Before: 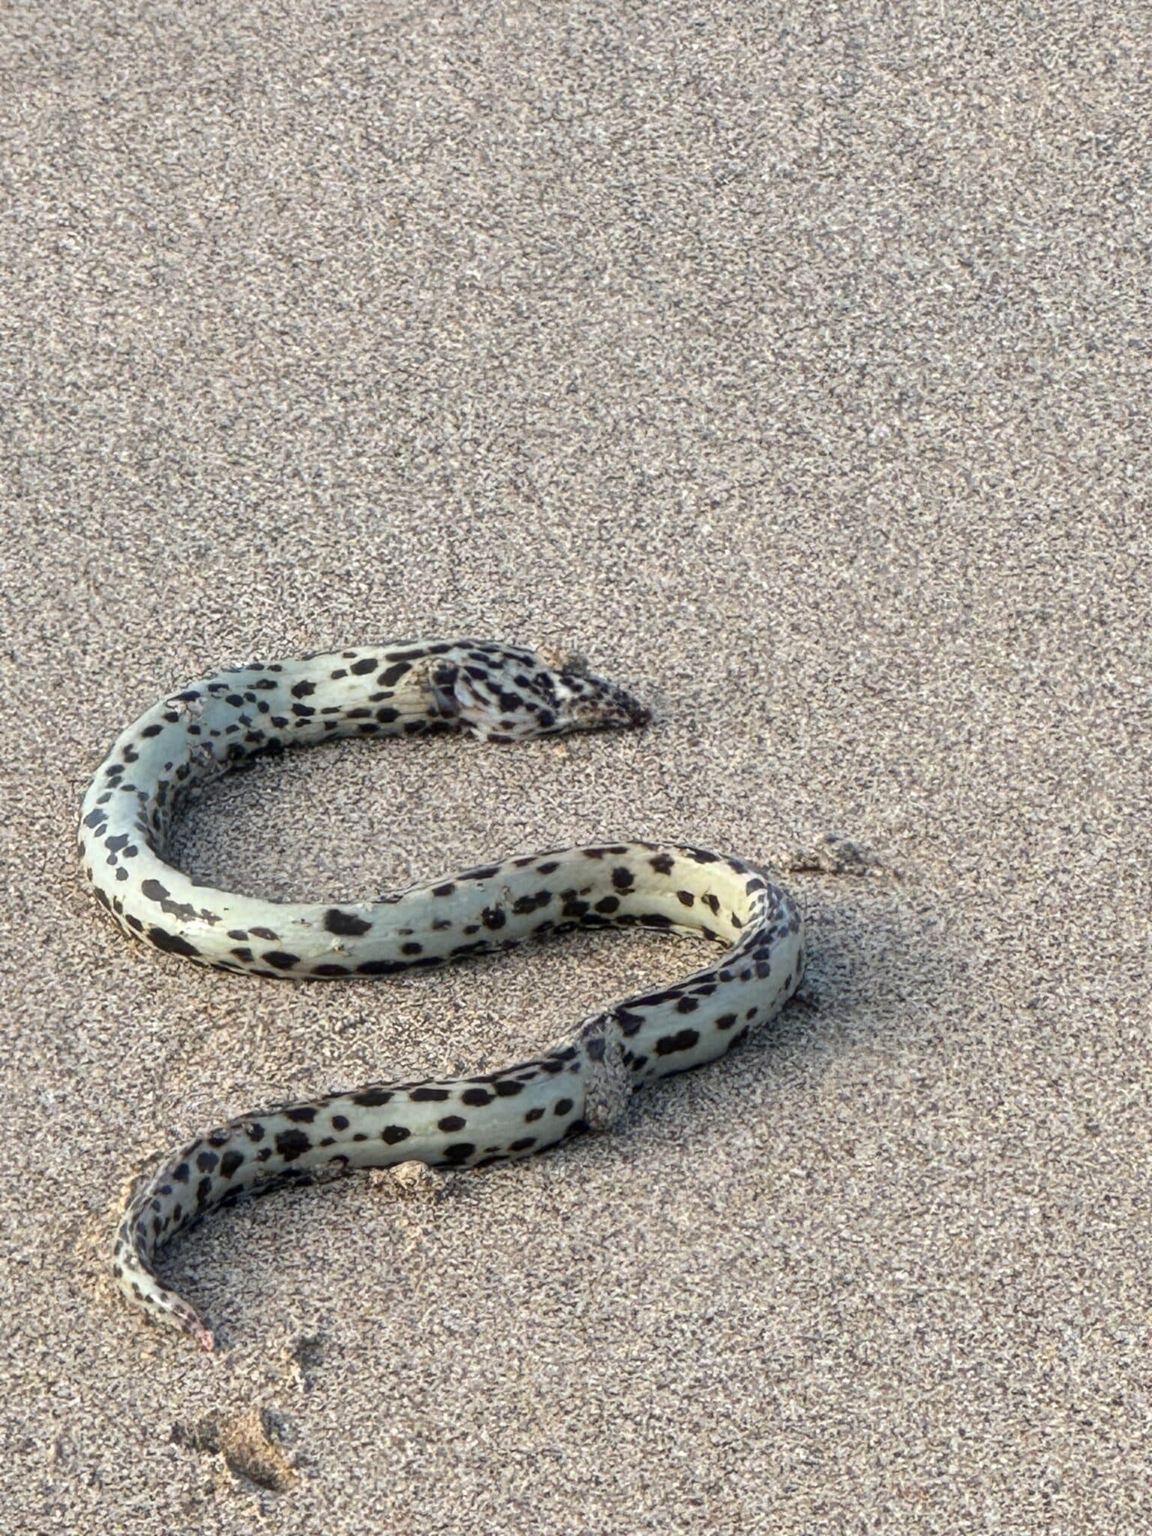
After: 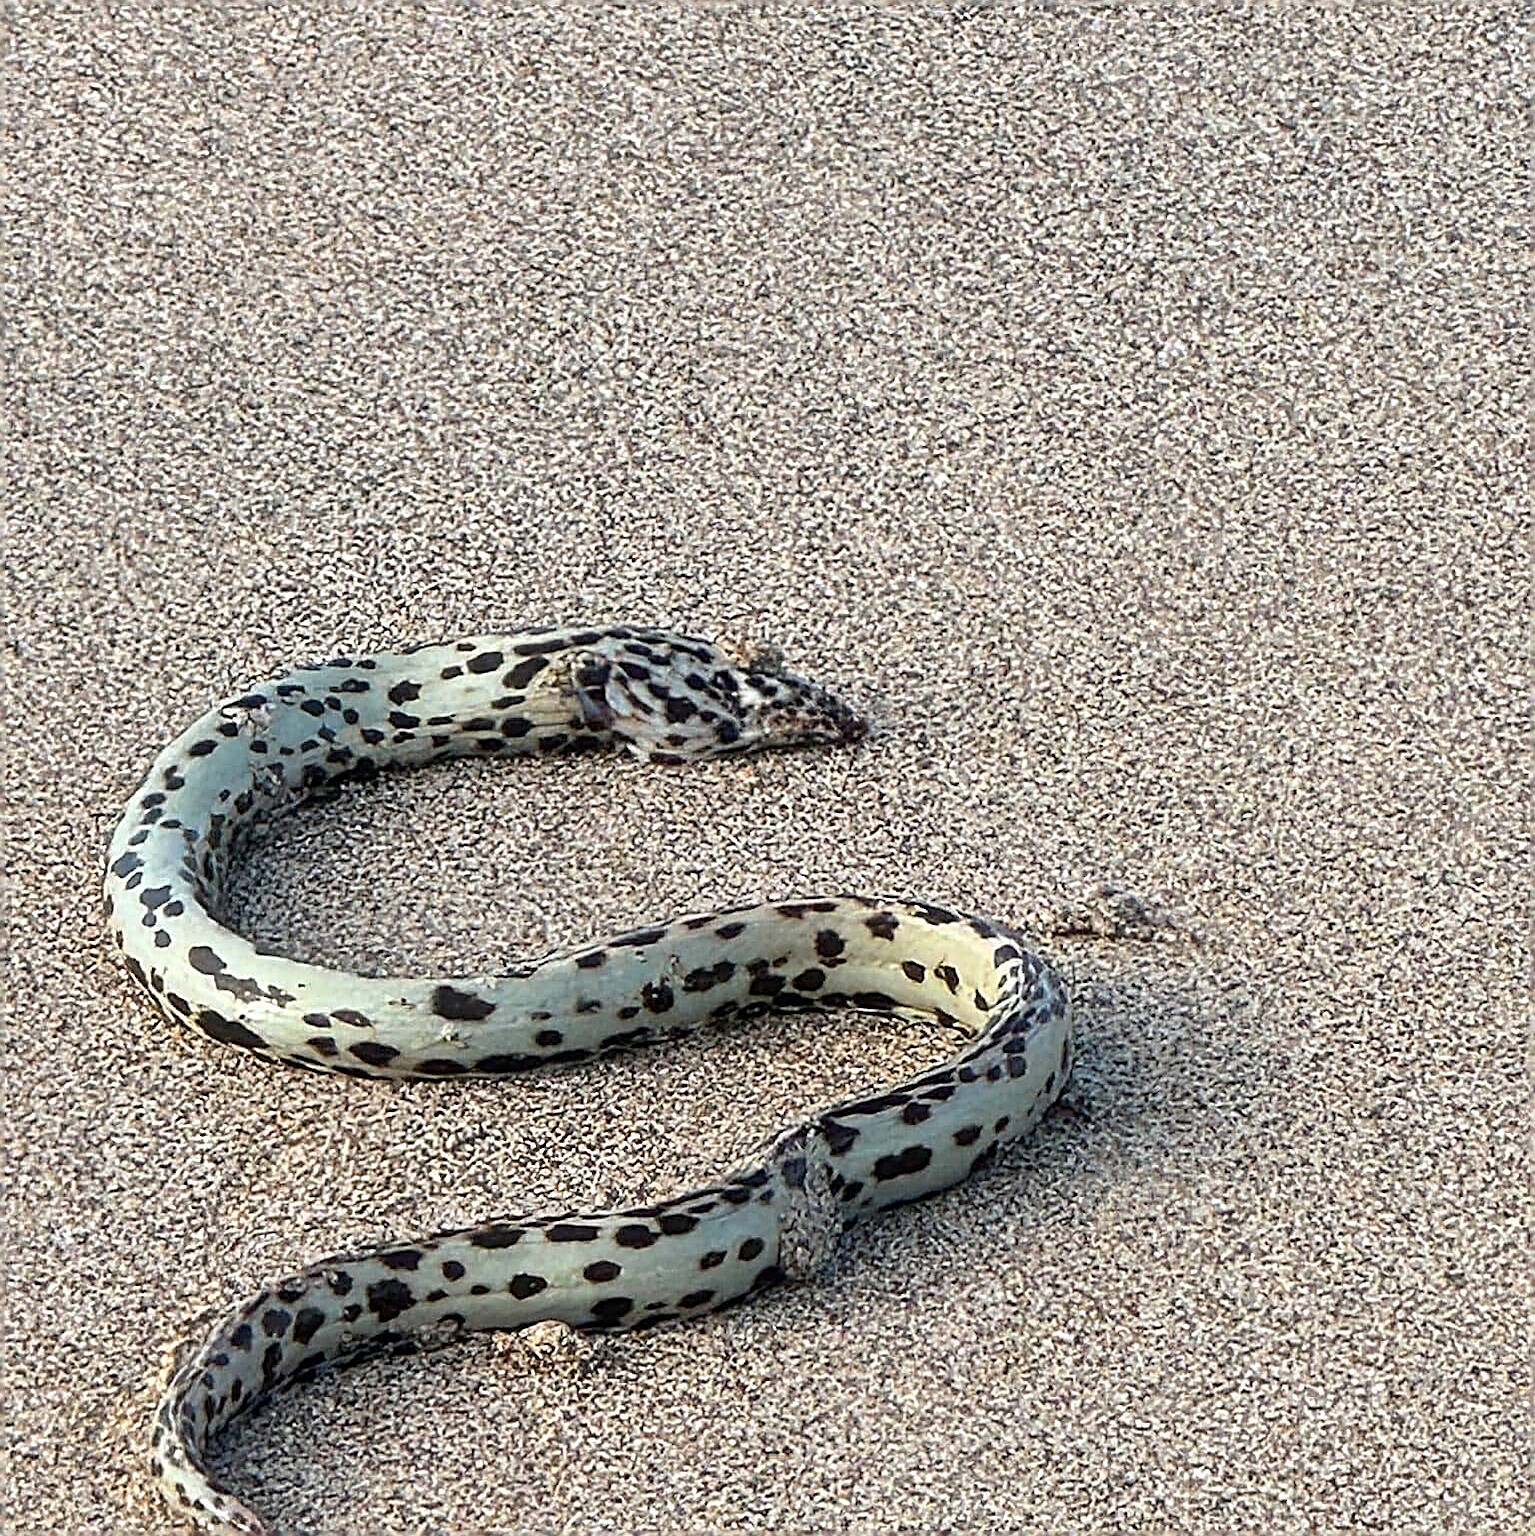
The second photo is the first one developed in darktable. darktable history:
crop: top 11.053%, bottom 13.894%
sharpen: amount 1.844
